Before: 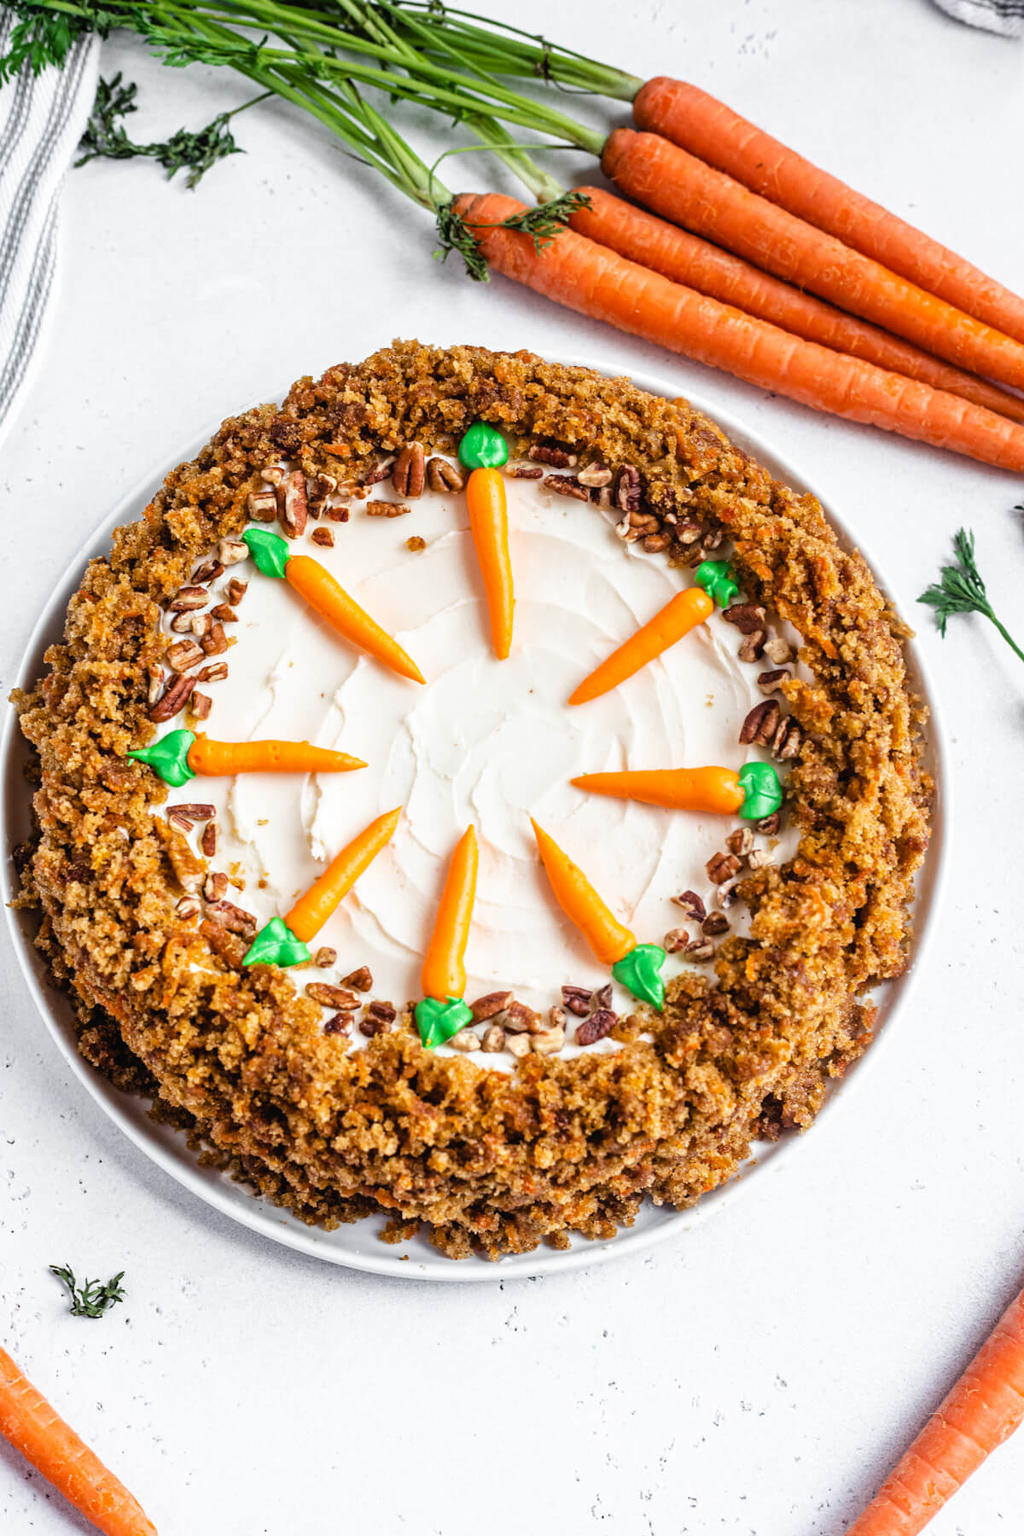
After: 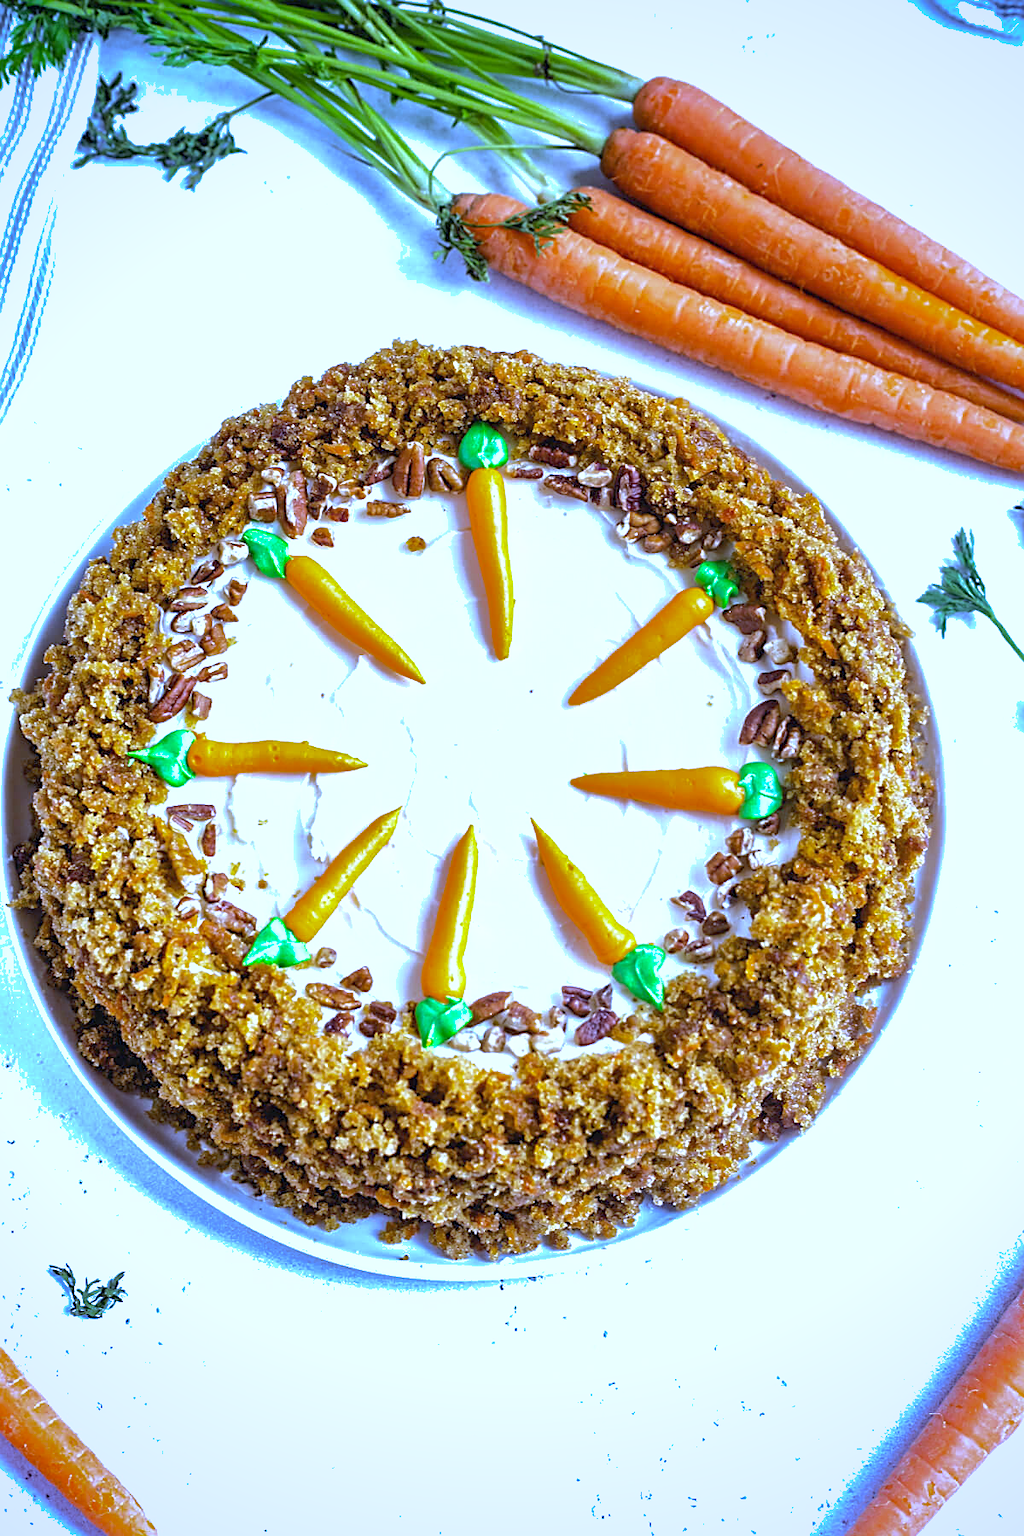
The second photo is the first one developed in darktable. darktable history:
sharpen: on, module defaults
exposure: exposure 0.6 EV, compensate highlight preservation false
shadows and highlights: on, module defaults
white balance: red 0.766, blue 1.537
vignetting: brightness -0.233, saturation 0.141
